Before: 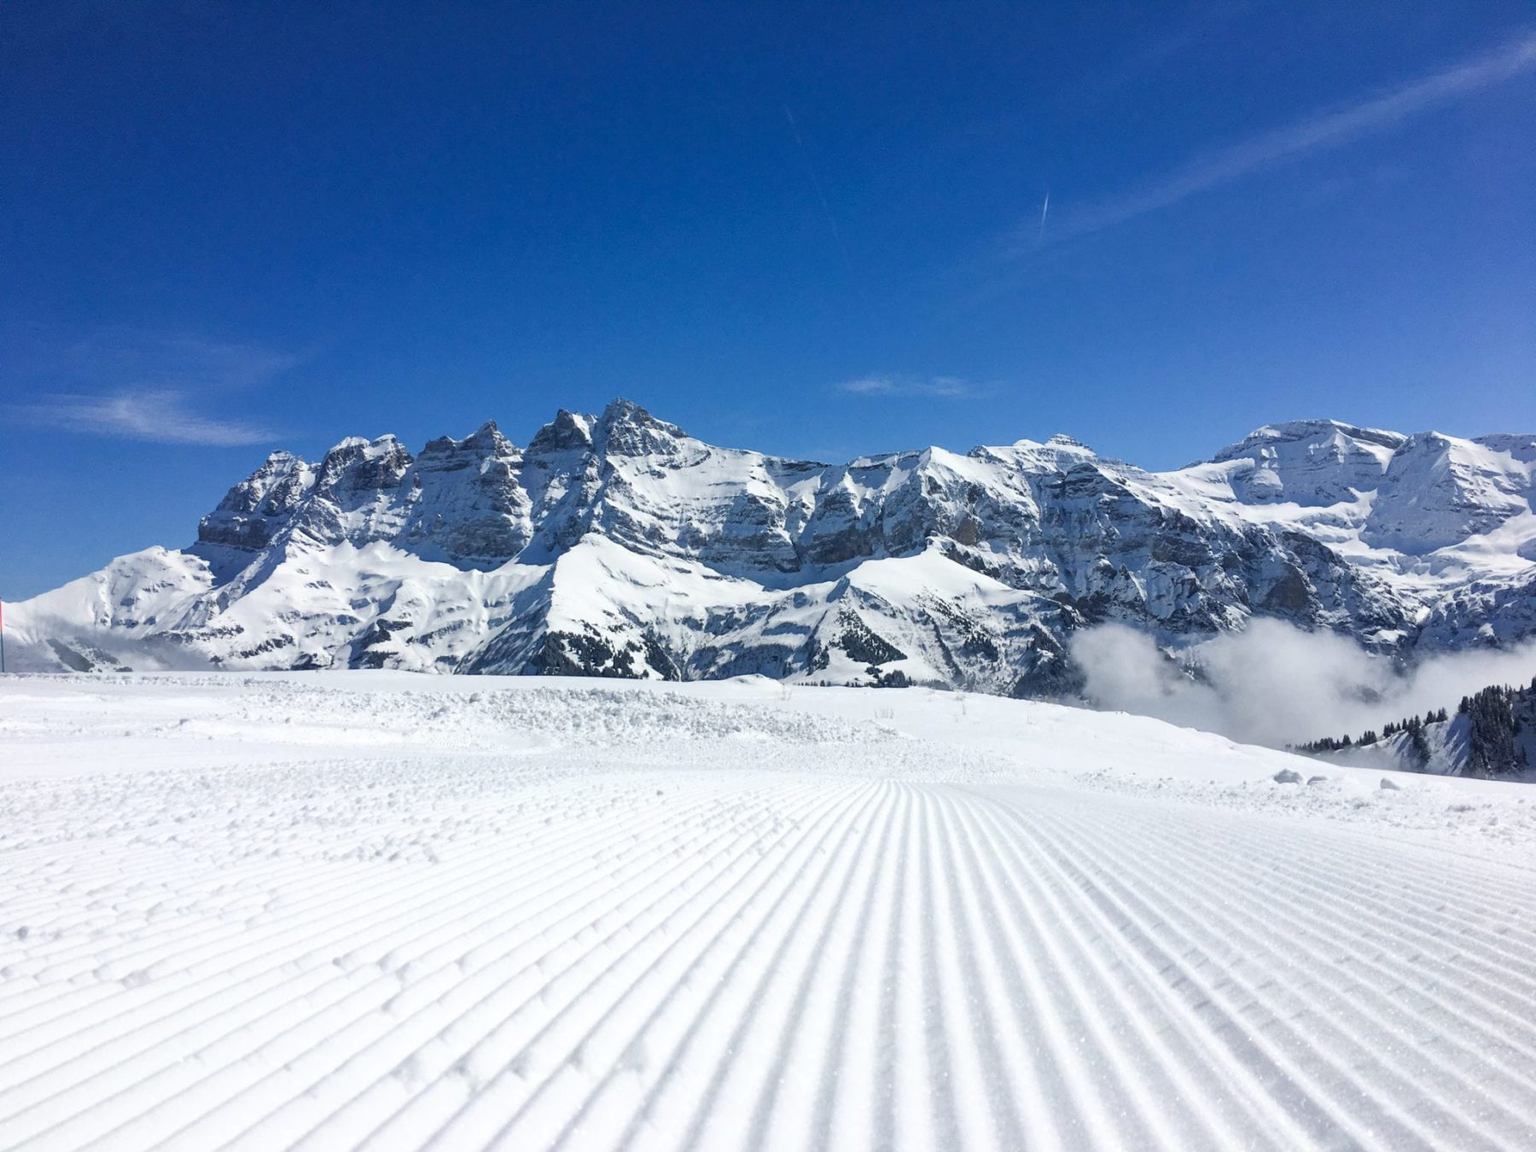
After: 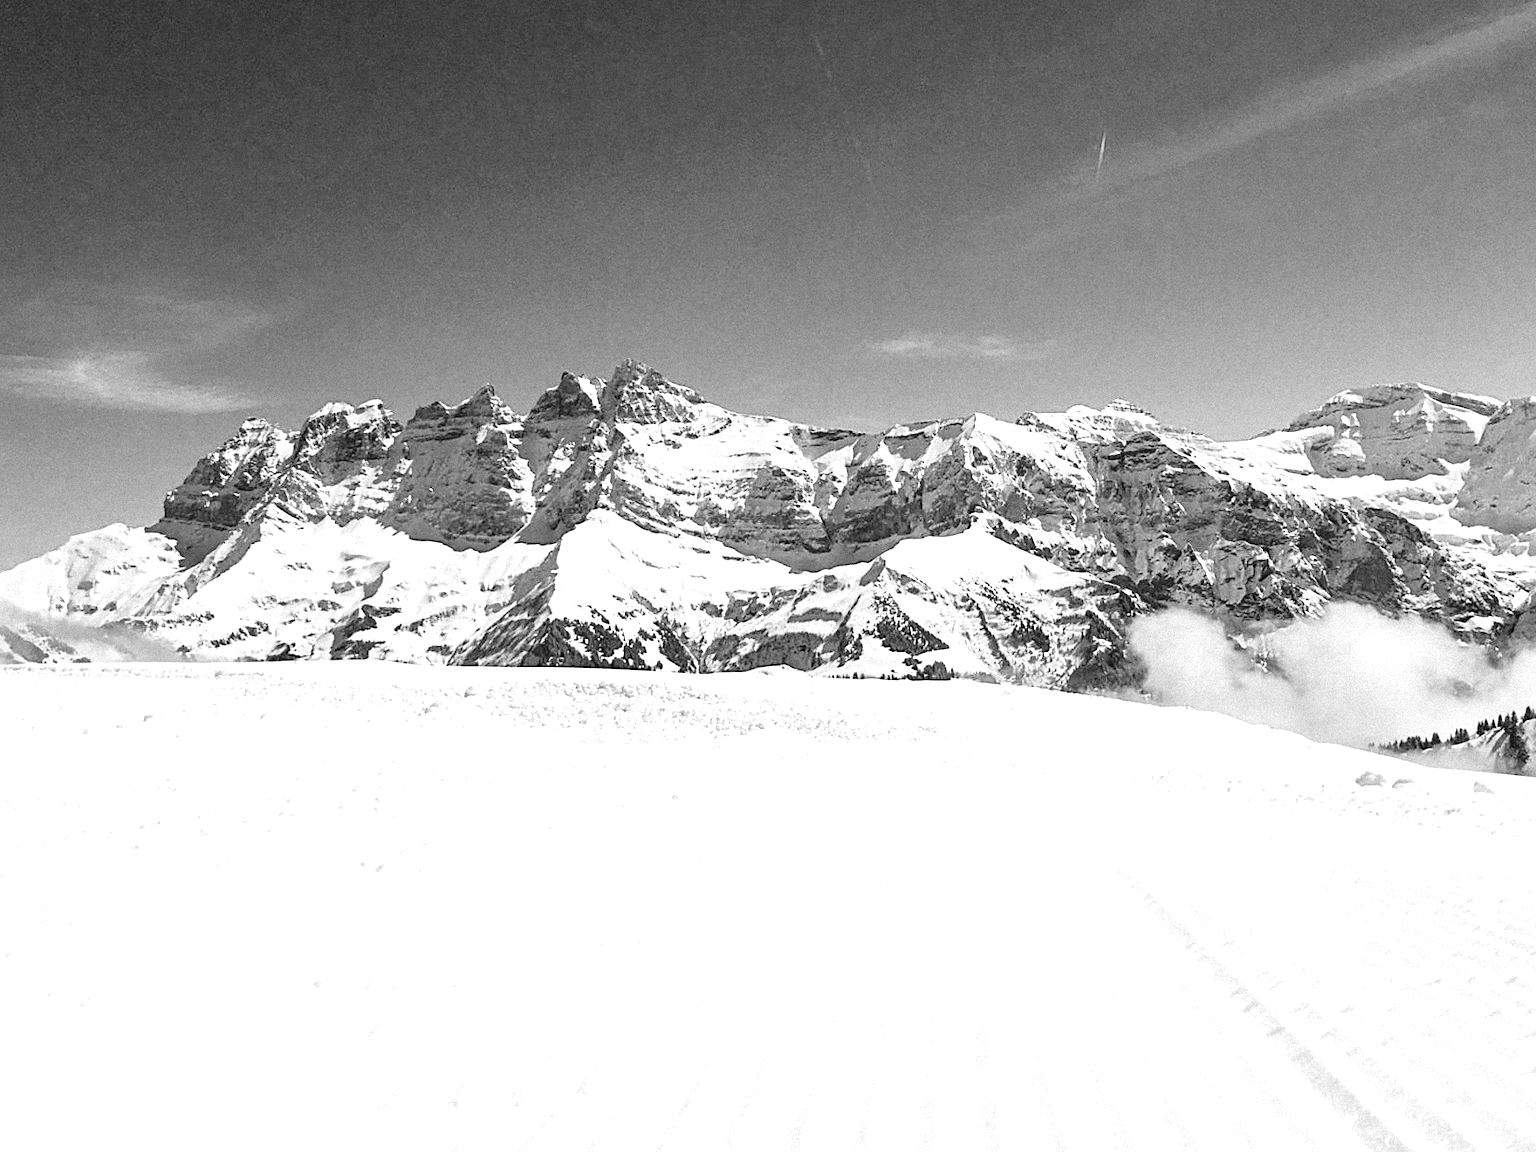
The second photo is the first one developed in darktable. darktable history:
sharpen: on, module defaults
grain: mid-tones bias 0%
color zones: curves: ch0 [(0.11, 0.396) (0.195, 0.36) (0.25, 0.5) (0.303, 0.412) (0.357, 0.544) (0.75, 0.5) (0.967, 0.328)]; ch1 [(0, 0.468) (0.112, 0.512) (0.202, 0.6) (0.25, 0.5) (0.307, 0.352) (0.357, 0.544) (0.75, 0.5) (0.963, 0.524)]
crop: left 3.305%, top 6.436%, right 6.389%, bottom 3.258%
exposure: exposure 0.636 EV, compensate highlight preservation false
color balance rgb: shadows lift › chroma 1%, shadows lift › hue 217.2°, power › hue 310.8°, highlights gain › chroma 2%, highlights gain › hue 44.4°, global offset › luminance 0.25%, global offset › hue 171.6°, perceptual saturation grading › global saturation 14.09%, perceptual saturation grading › highlights -30%, perceptual saturation grading › shadows 50.67%, global vibrance 25%, contrast 20%
tone curve: curves: ch0 [(0, 0.021) (0.049, 0.044) (0.152, 0.14) (0.328, 0.377) (0.473, 0.543) (0.641, 0.705) (0.868, 0.887) (1, 0.969)]; ch1 [(0, 0) (0.302, 0.331) (0.427, 0.433) (0.472, 0.47) (0.502, 0.503) (0.522, 0.526) (0.564, 0.591) (0.602, 0.632) (0.677, 0.701) (0.859, 0.885) (1, 1)]; ch2 [(0, 0) (0.33, 0.301) (0.447, 0.44) (0.487, 0.496) (0.502, 0.516) (0.535, 0.554) (0.565, 0.598) (0.618, 0.629) (1, 1)], color space Lab, independent channels, preserve colors none
monochrome: on, module defaults
